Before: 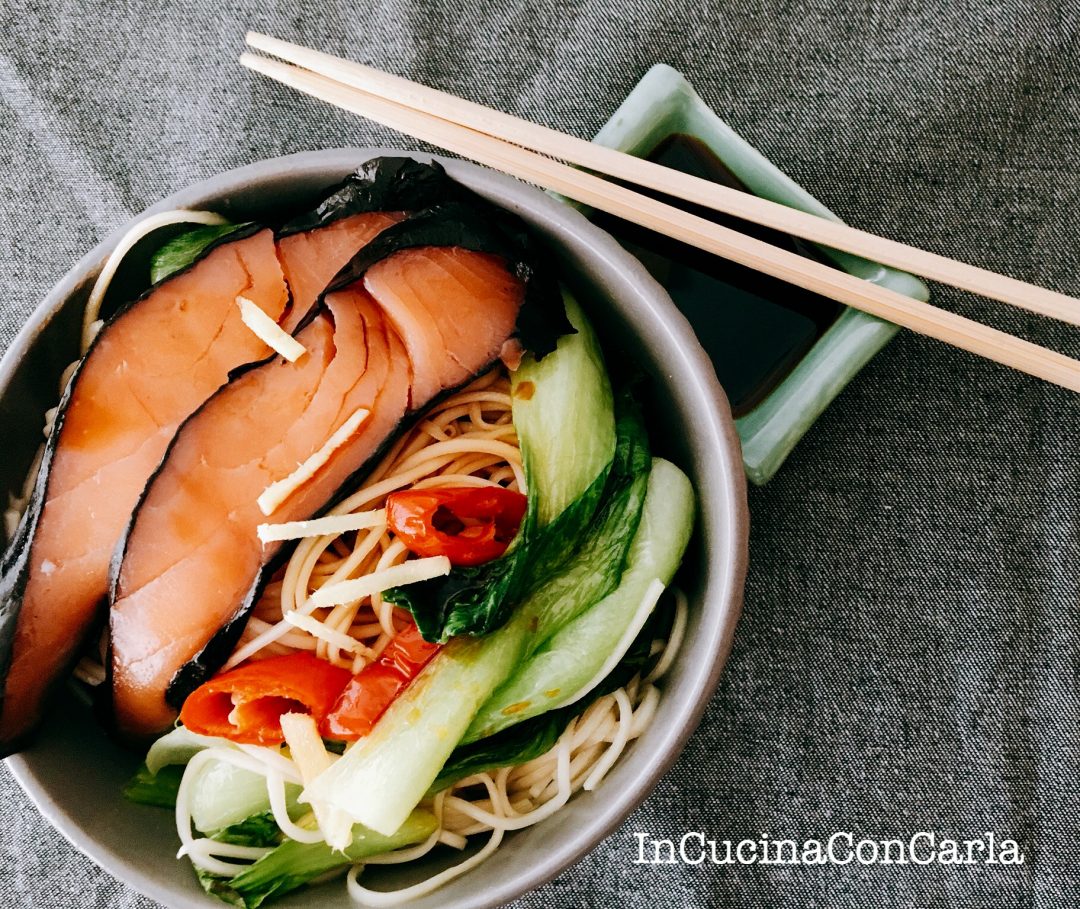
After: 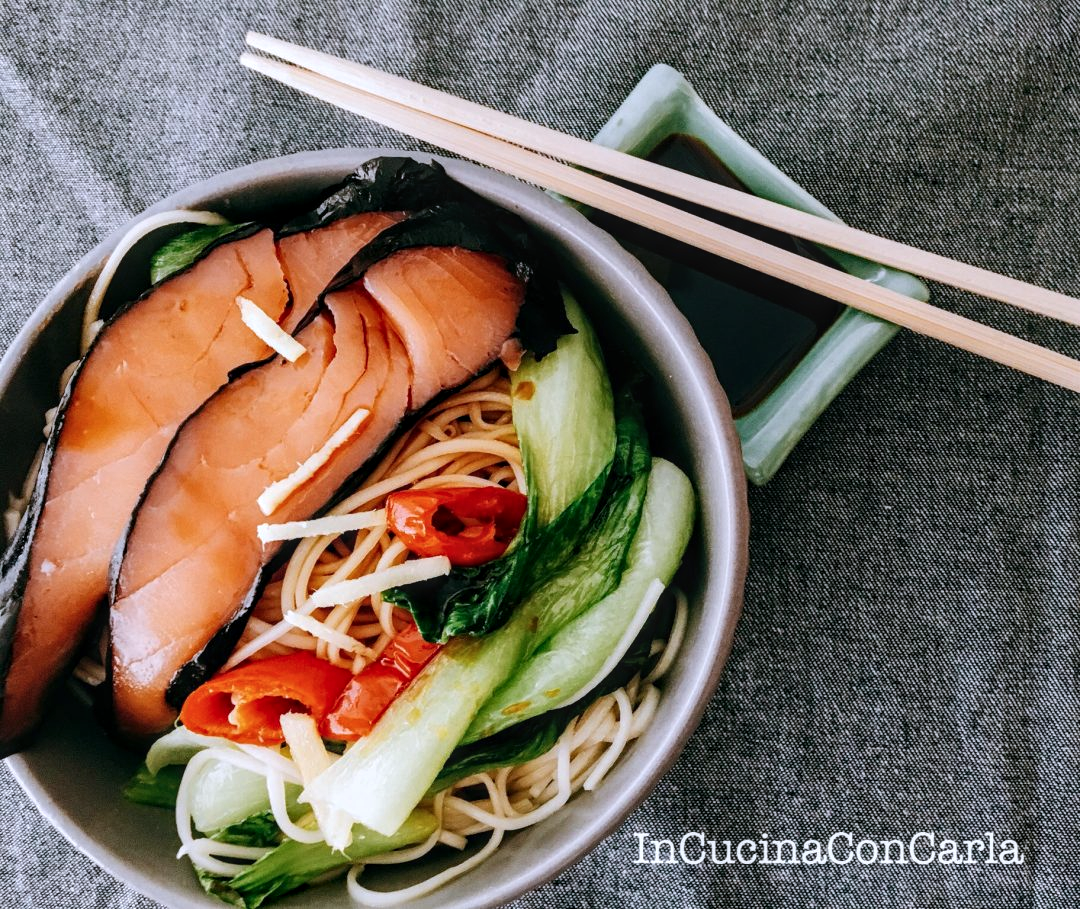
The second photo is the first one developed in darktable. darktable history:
local contrast: on, module defaults
color calibration: illuminant as shot in camera, x 0.358, y 0.373, temperature 4628.91 K
exposure: compensate highlight preservation false
